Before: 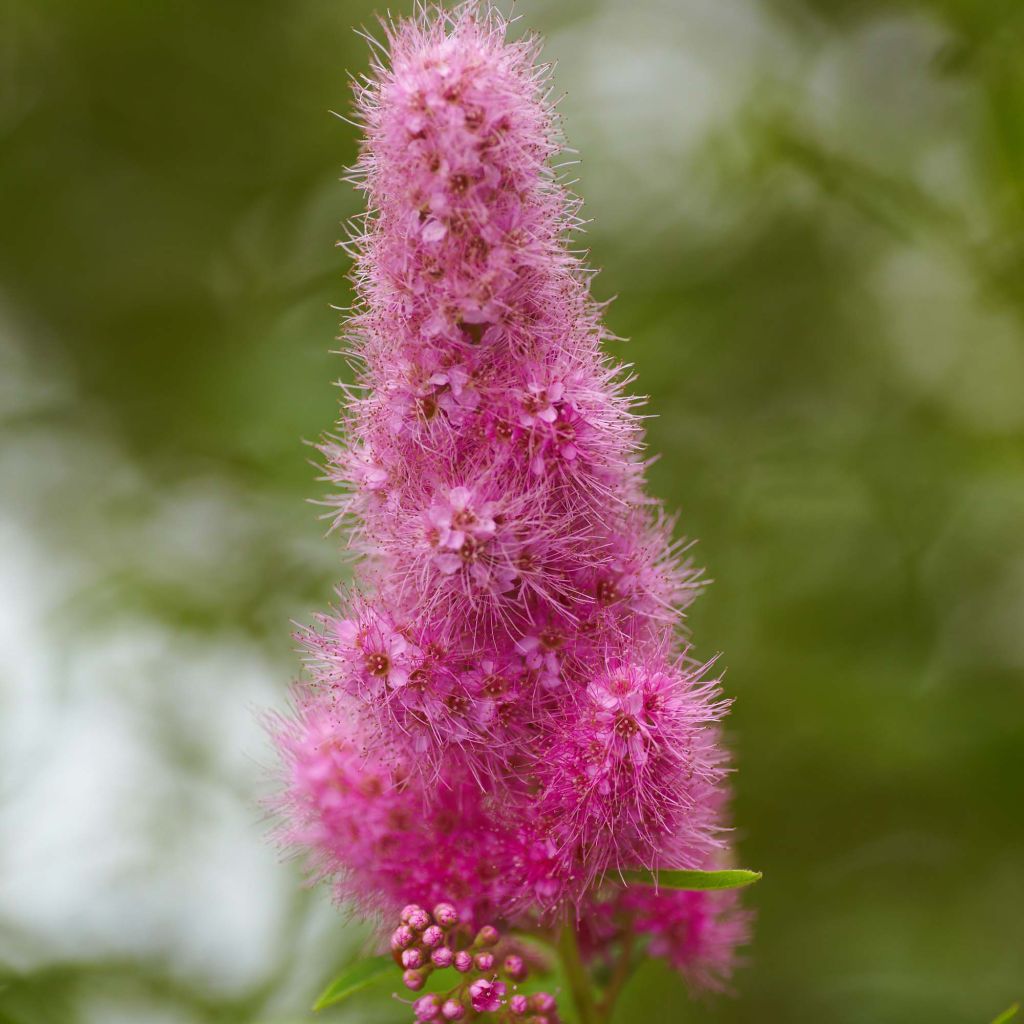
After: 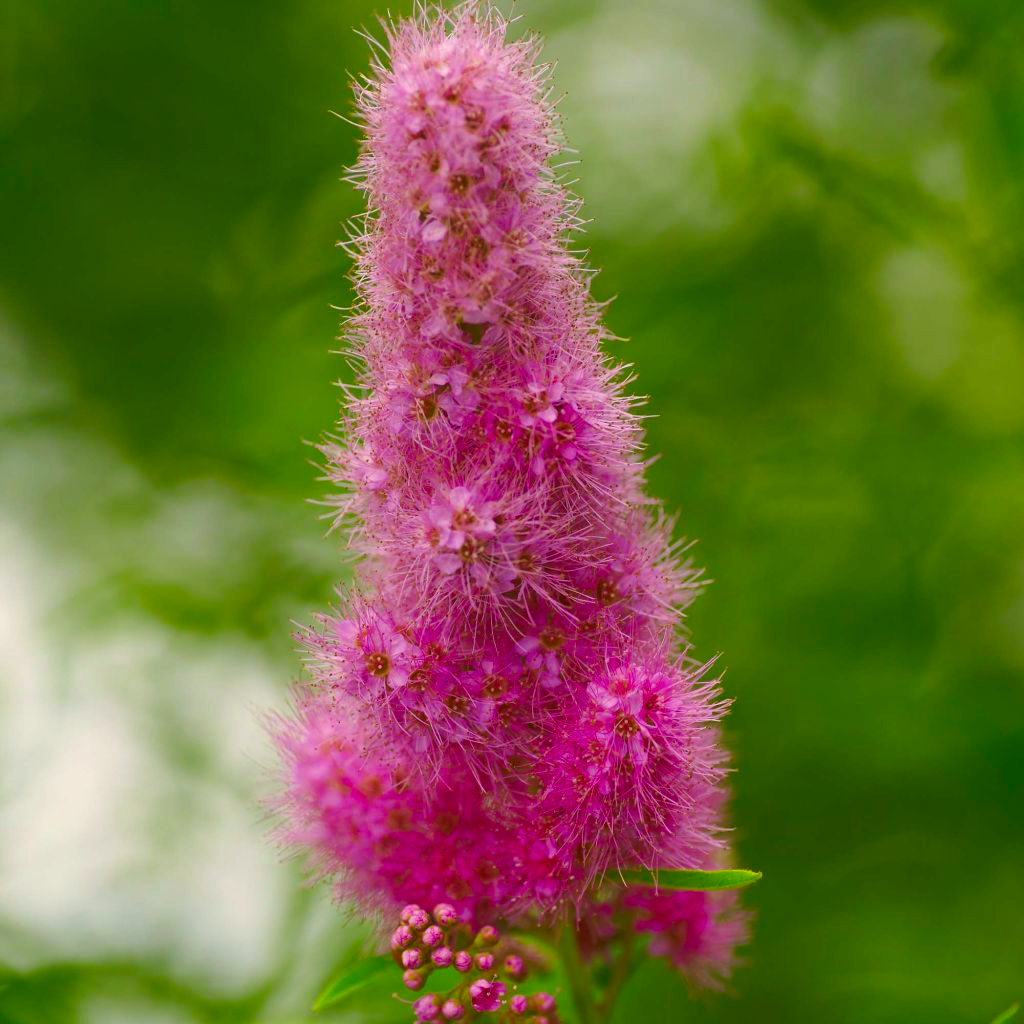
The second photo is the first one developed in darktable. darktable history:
color correction: highlights a* 5.3, highlights b* 24.26, shadows a* -15.58, shadows b* 4.02
color zones: curves: ch0 [(0, 0.613) (0.01, 0.613) (0.245, 0.448) (0.498, 0.529) (0.642, 0.665) (0.879, 0.777) (0.99, 0.613)]; ch1 [(0, 0) (0.143, 0) (0.286, 0) (0.429, 0) (0.571, 0) (0.714, 0) (0.857, 0)], mix -138.01%
white balance: red 0.931, blue 1.11
